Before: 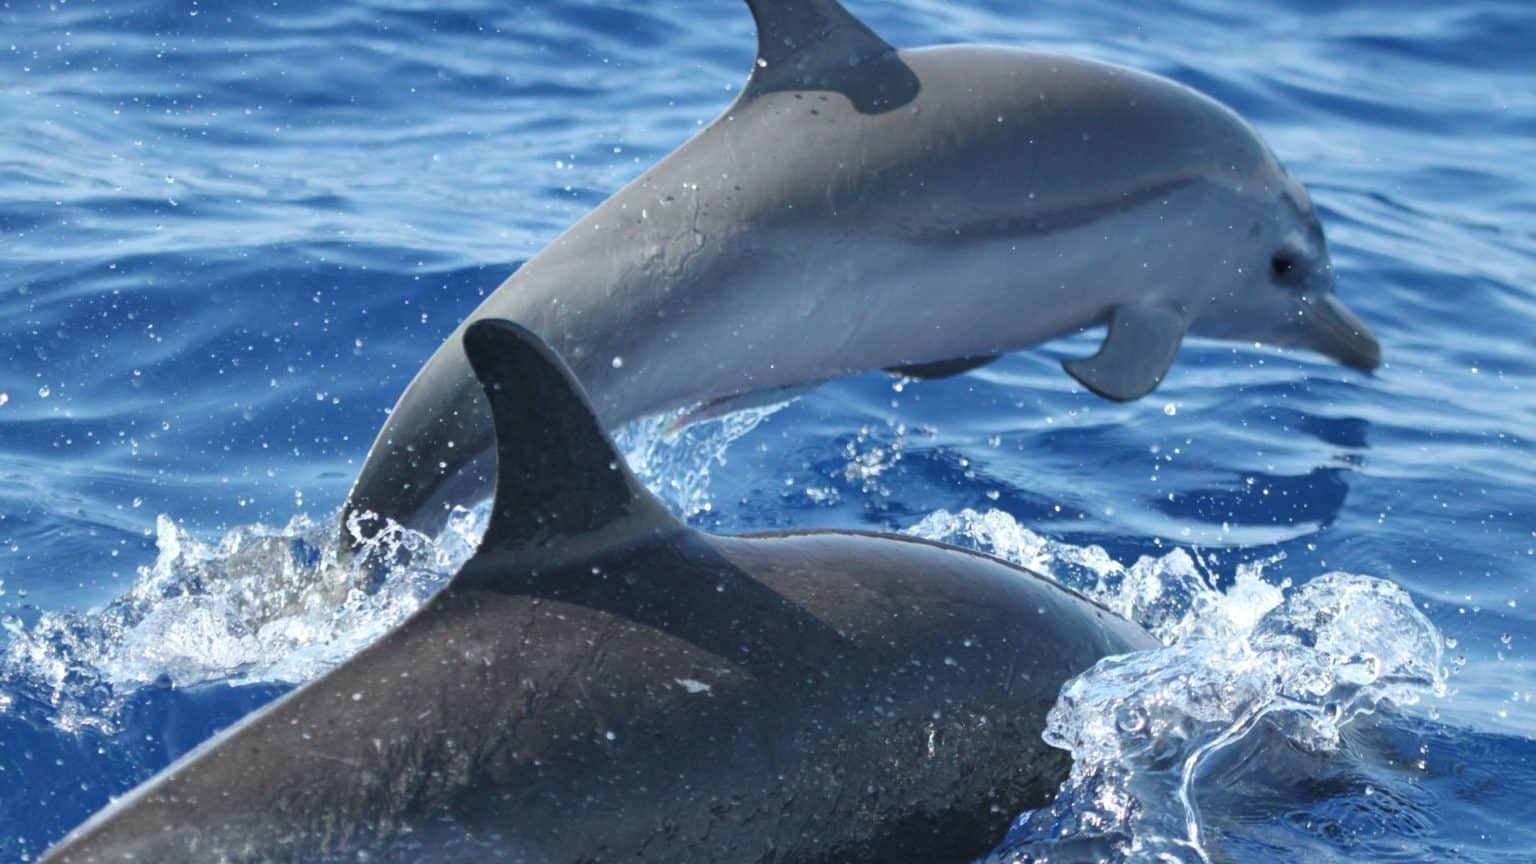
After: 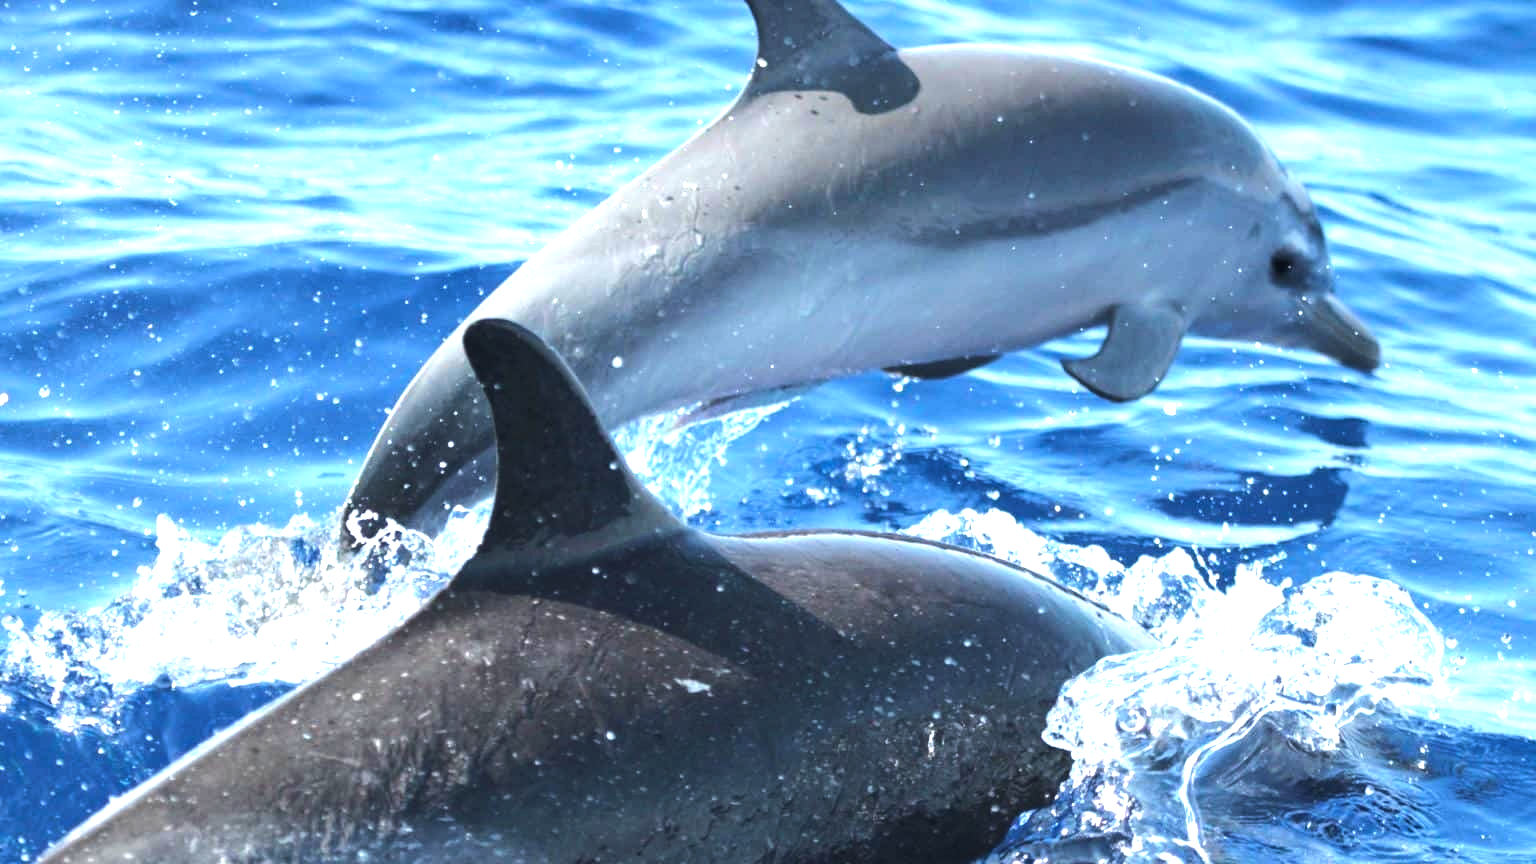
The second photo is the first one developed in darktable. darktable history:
exposure: black level correction 0, exposure 0.692 EV, compensate highlight preservation false
color balance rgb: perceptual saturation grading › global saturation -0.001%, perceptual brilliance grading › highlights 17.248%, perceptual brilliance grading › mid-tones 32.635%, perceptual brilliance grading › shadows -30.784%, global vibrance 20%
